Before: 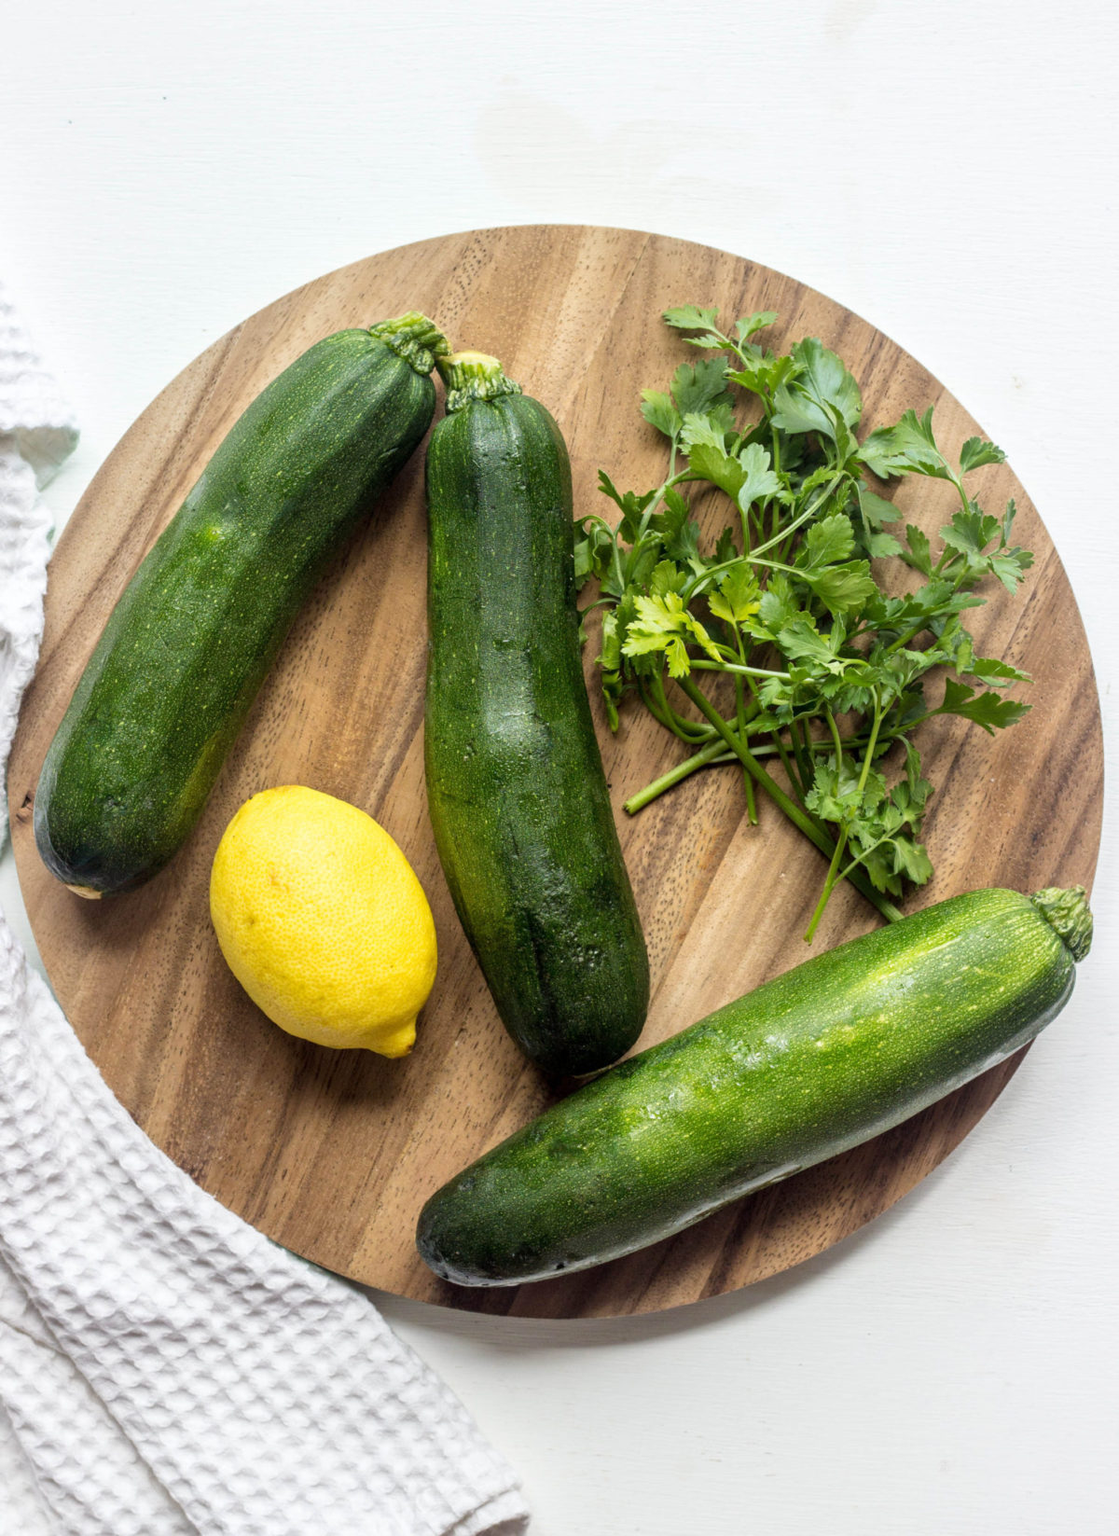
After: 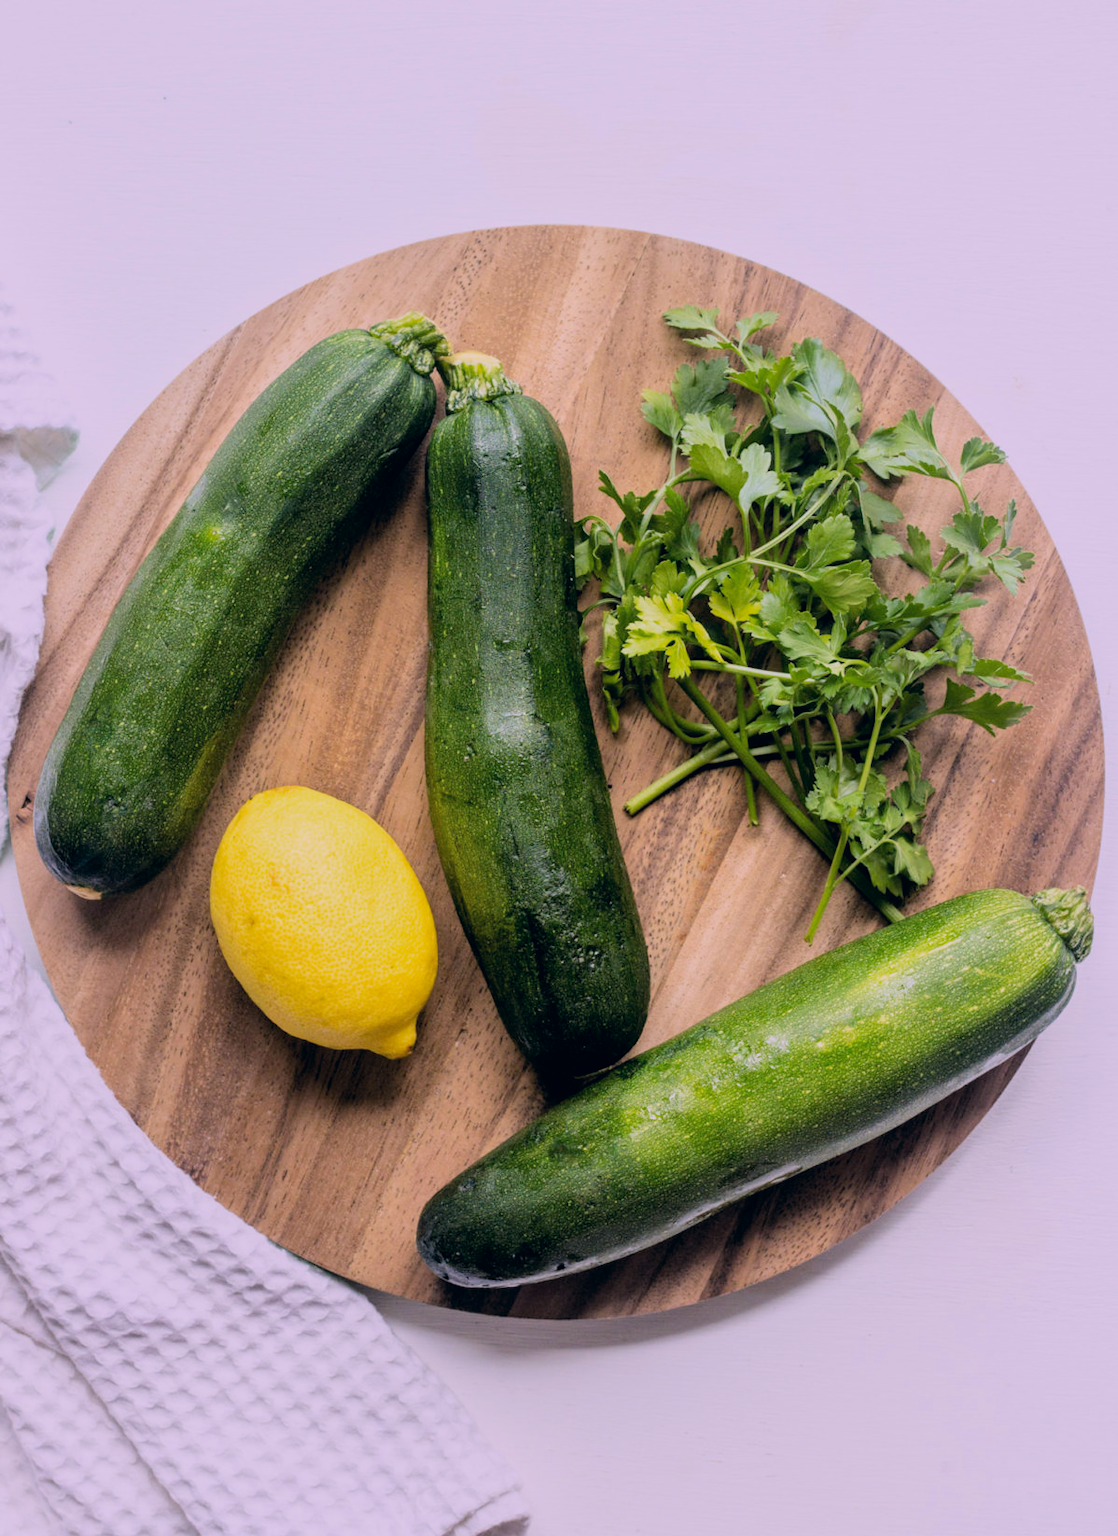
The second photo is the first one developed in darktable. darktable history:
color correction: highlights a* 5.38, highlights b* 5.3, shadows a* -4.26, shadows b* -5.11
white balance: red 1.042, blue 1.17
filmic rgb: black relative exposure -7.65 EV, white relative exposure 4.56 EV, hardness 3.61, color science v6 (2022)
